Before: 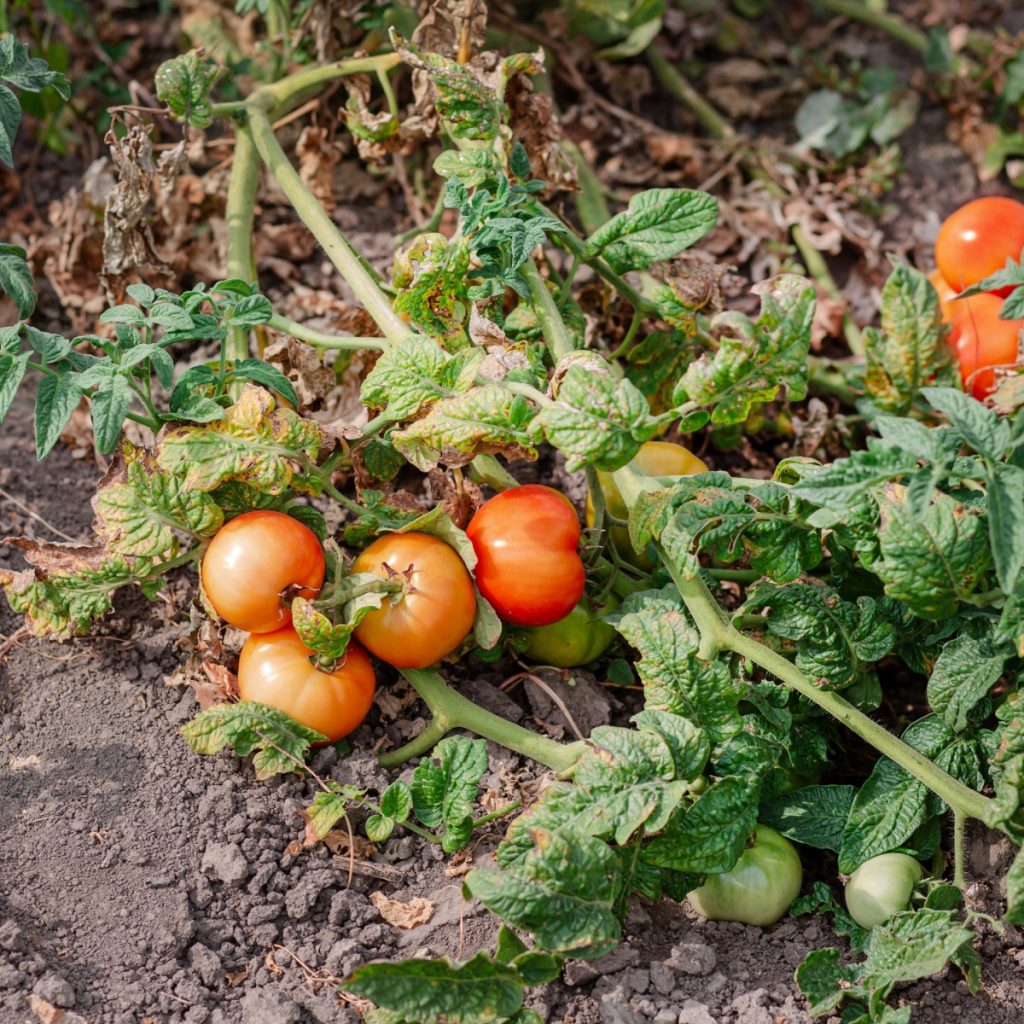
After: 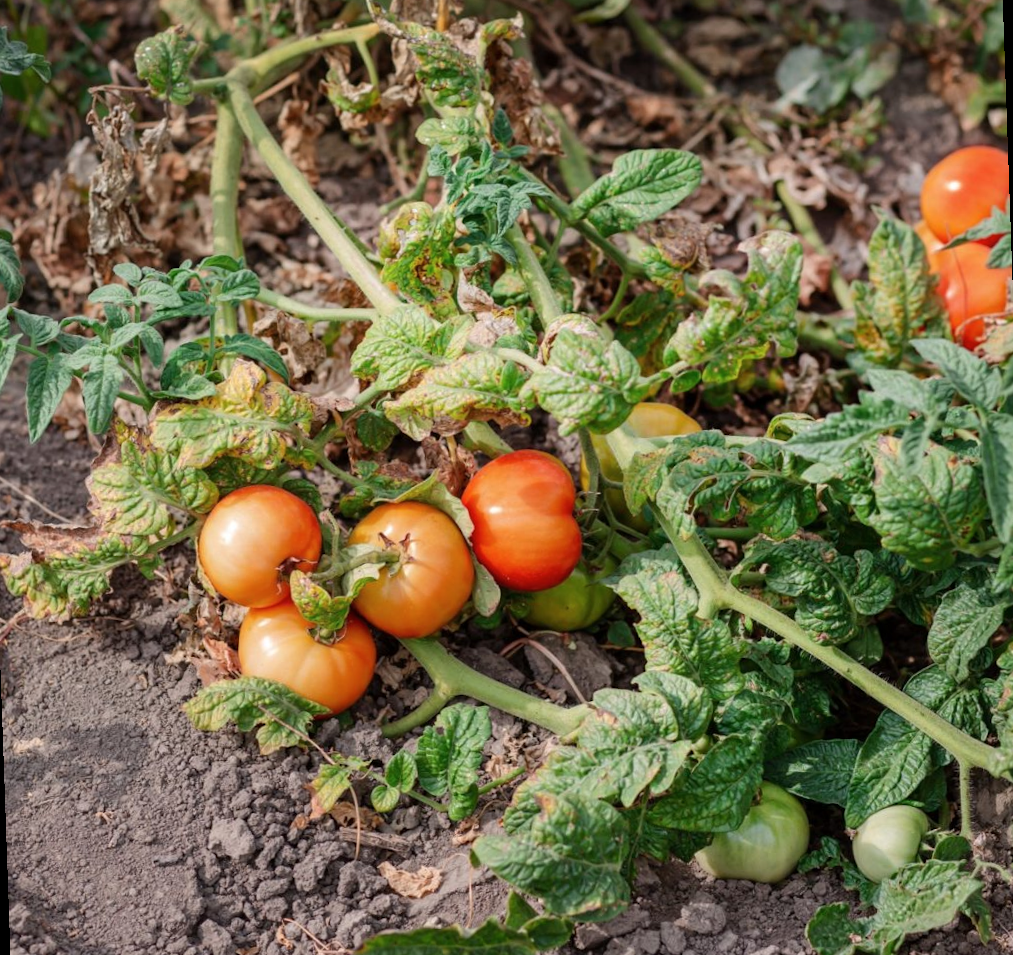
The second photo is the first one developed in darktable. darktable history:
contrast brightness saturation: saturation -0.04
rotate and perspective: rotation -2°, crop left 0.022, crop right 0.978, crop top 0.049, crop bottom 0.951
